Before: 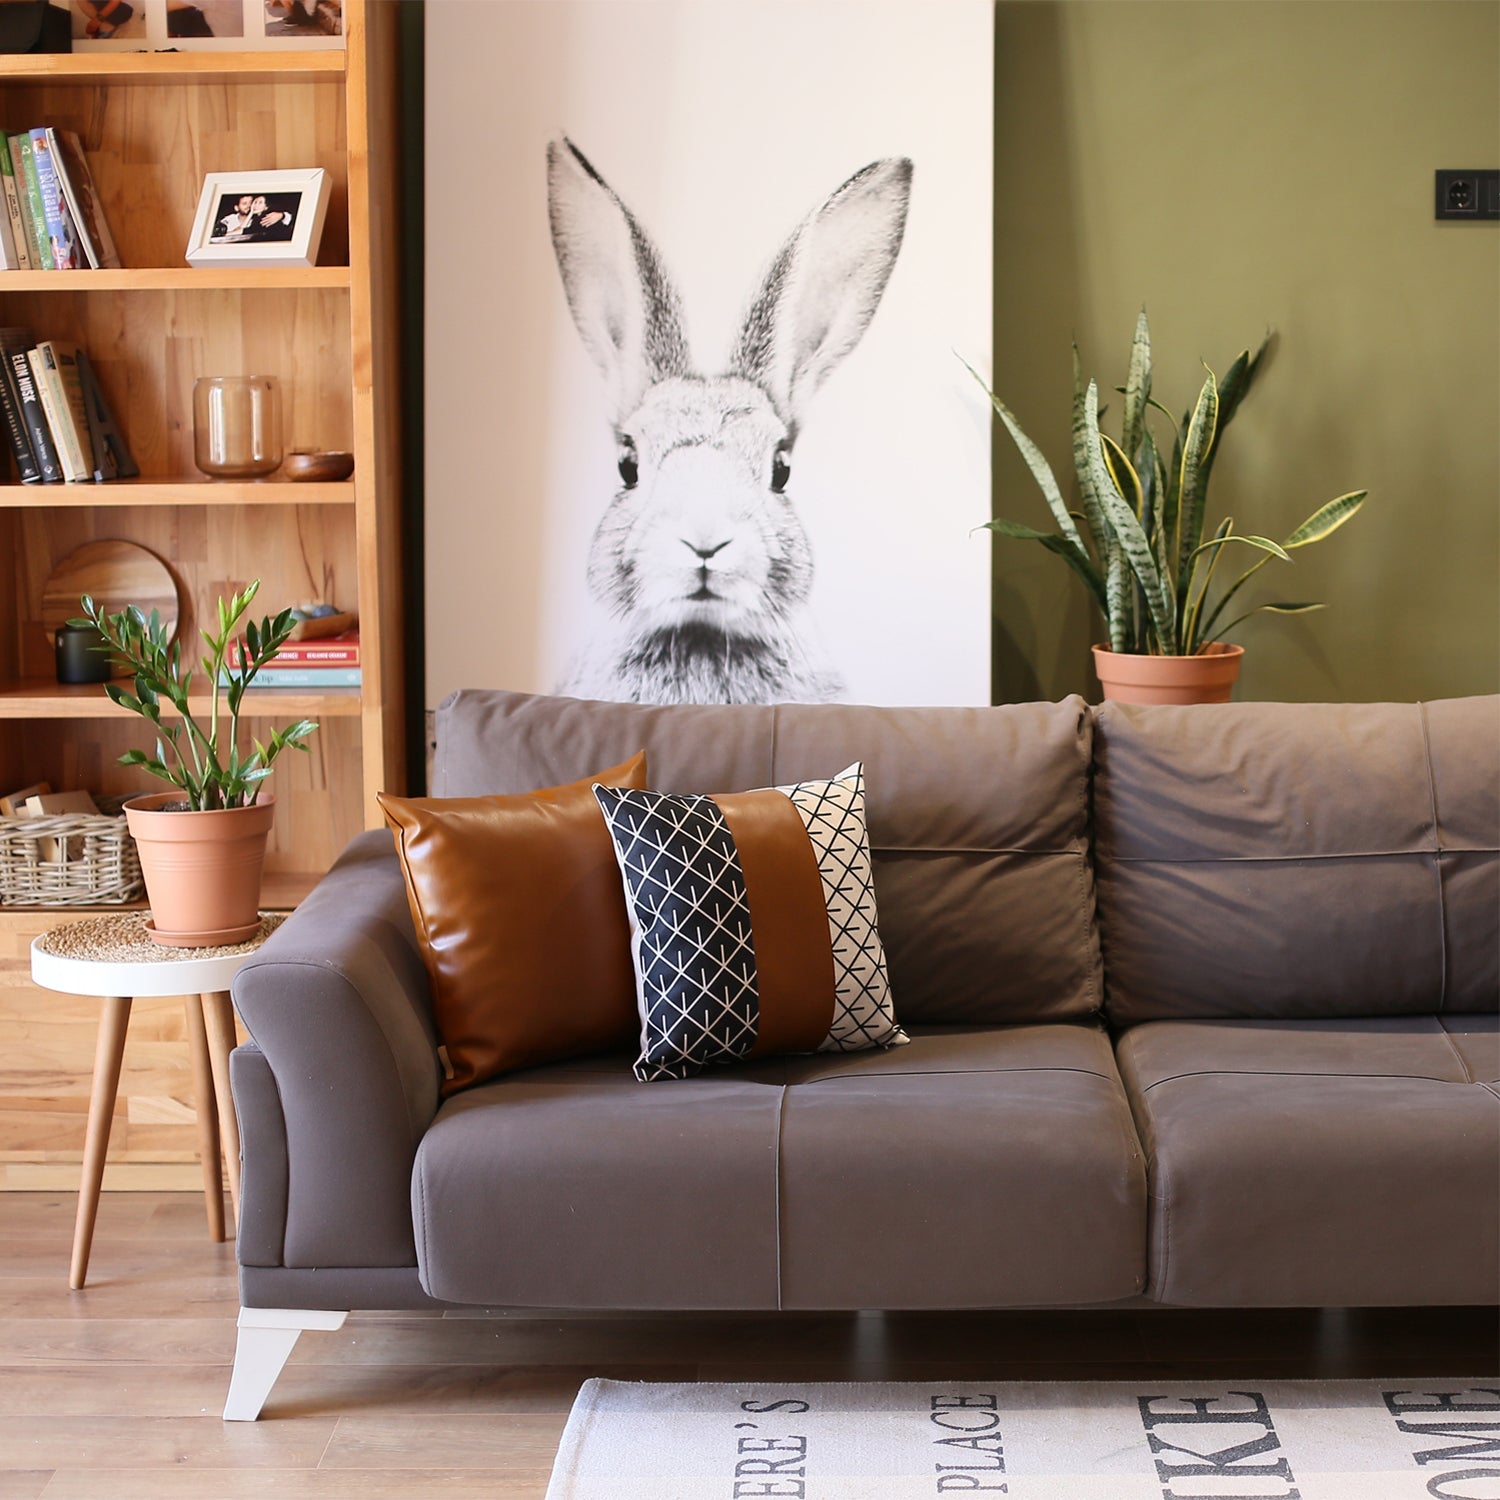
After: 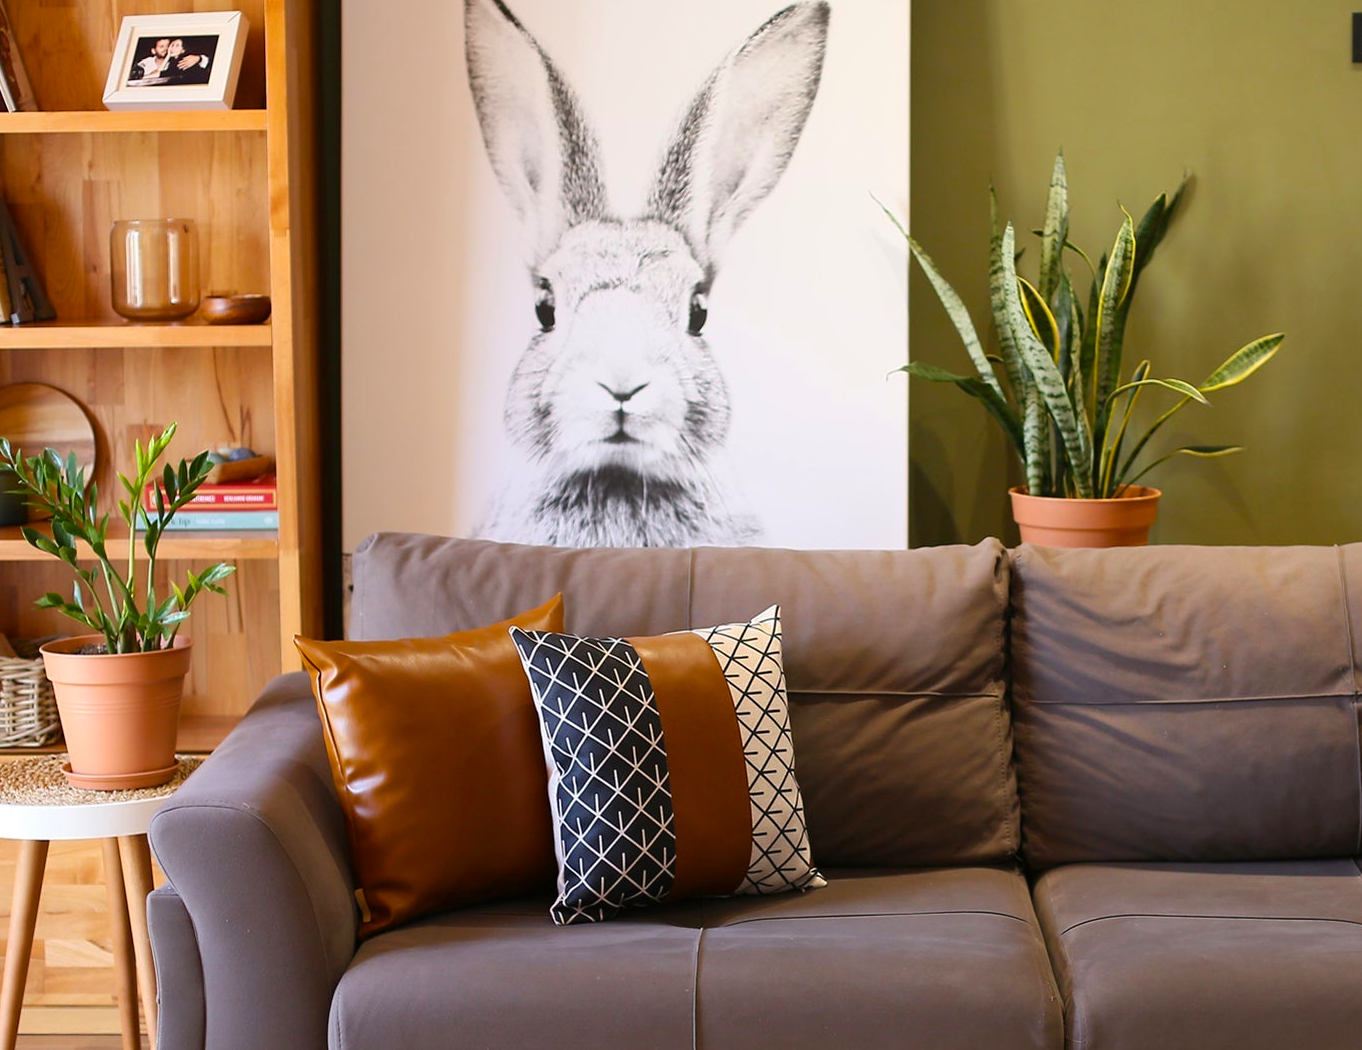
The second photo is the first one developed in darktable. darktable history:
crop: left 5.59%, top 10.47%, right 3.545%, bottom 19.491%
color balance rgb: perceptual saturation grading › global saturation 31.322%, global vibrance 5.137%
tone equalizer: on, module defaults
